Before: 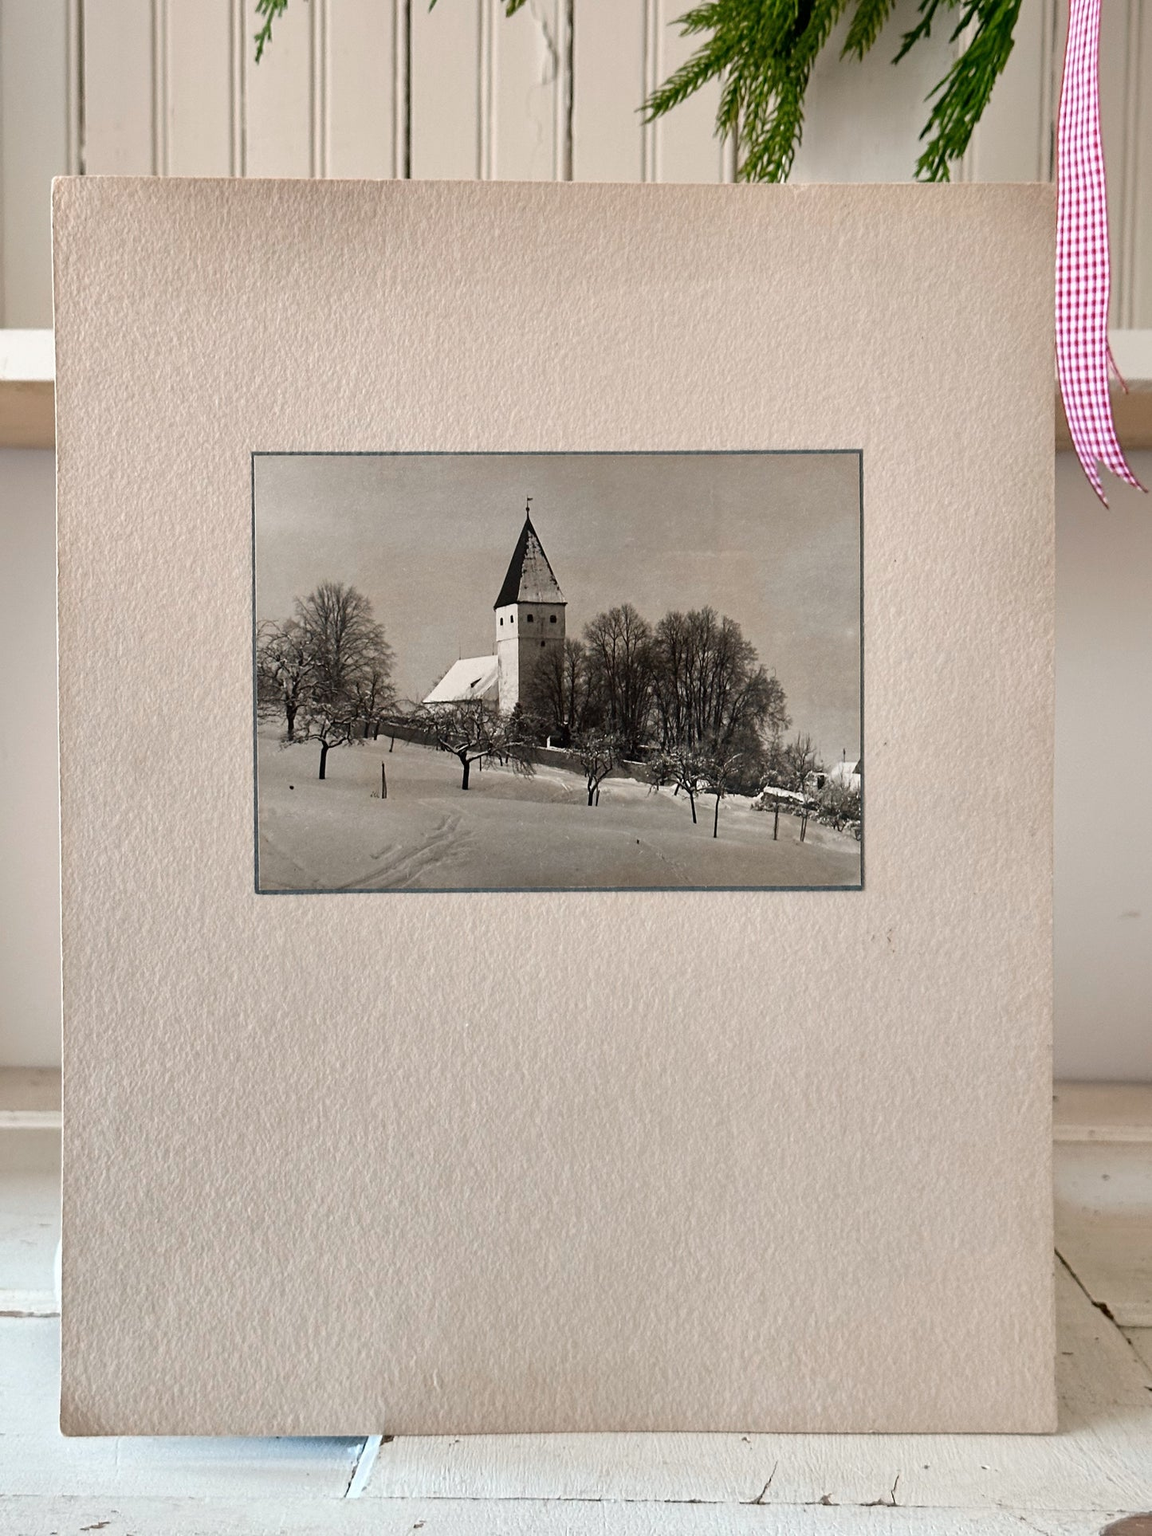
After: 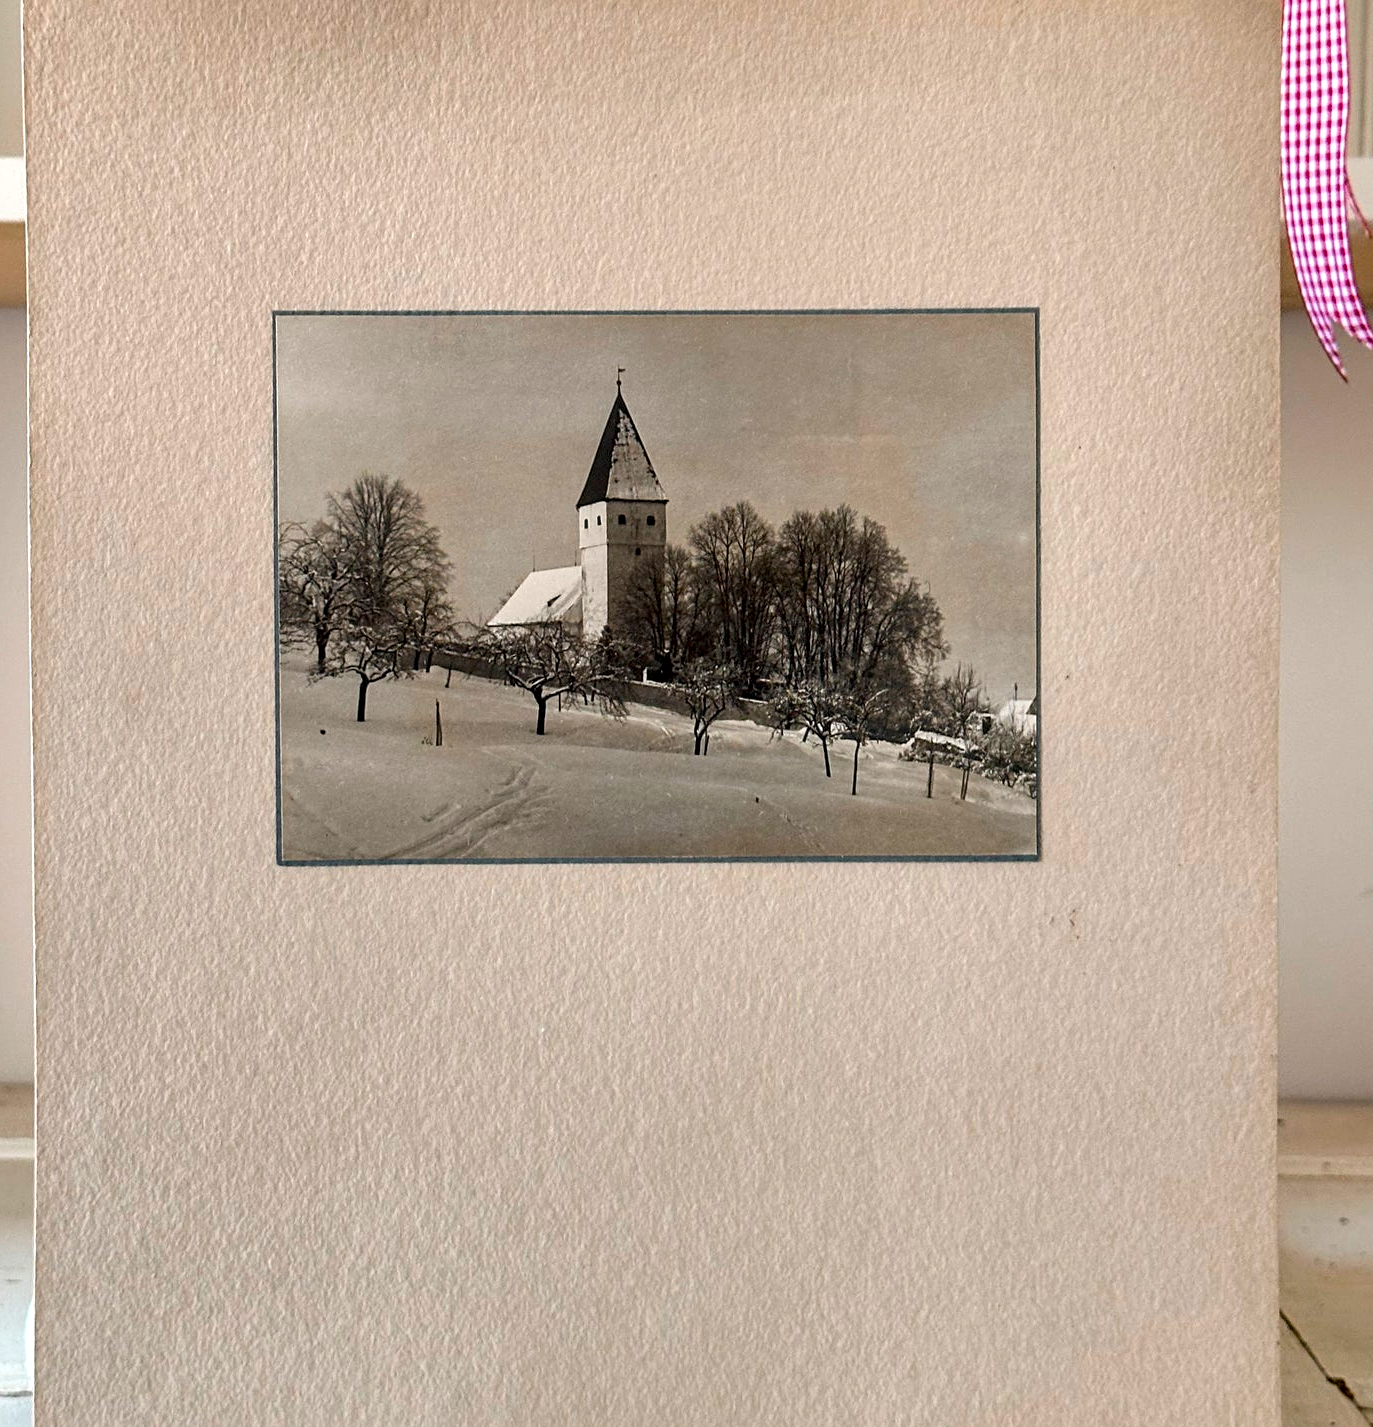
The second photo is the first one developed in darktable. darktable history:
crop and rotate: left 2.991%, top 13.302%, right 1.981%, bottom 12.636%
color balance rgb: linear chroma grading › global chroma 15%, perceptual saturation grading › global saturation 30%
local contrast: on, module defaults
sharpen: amount 0.2
